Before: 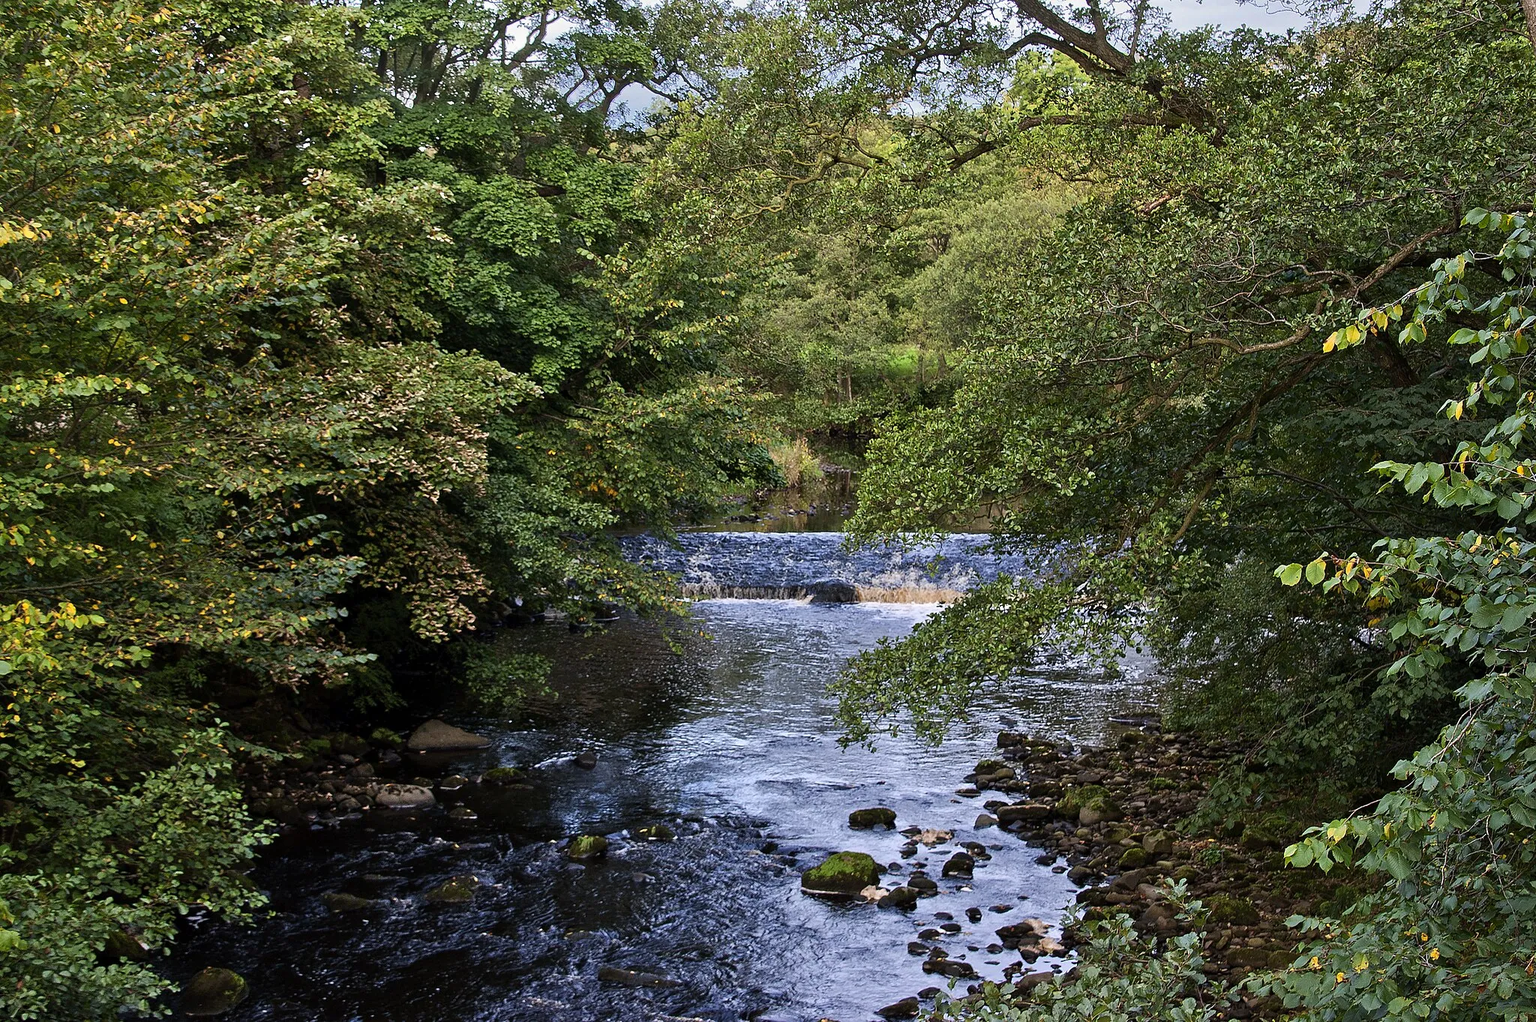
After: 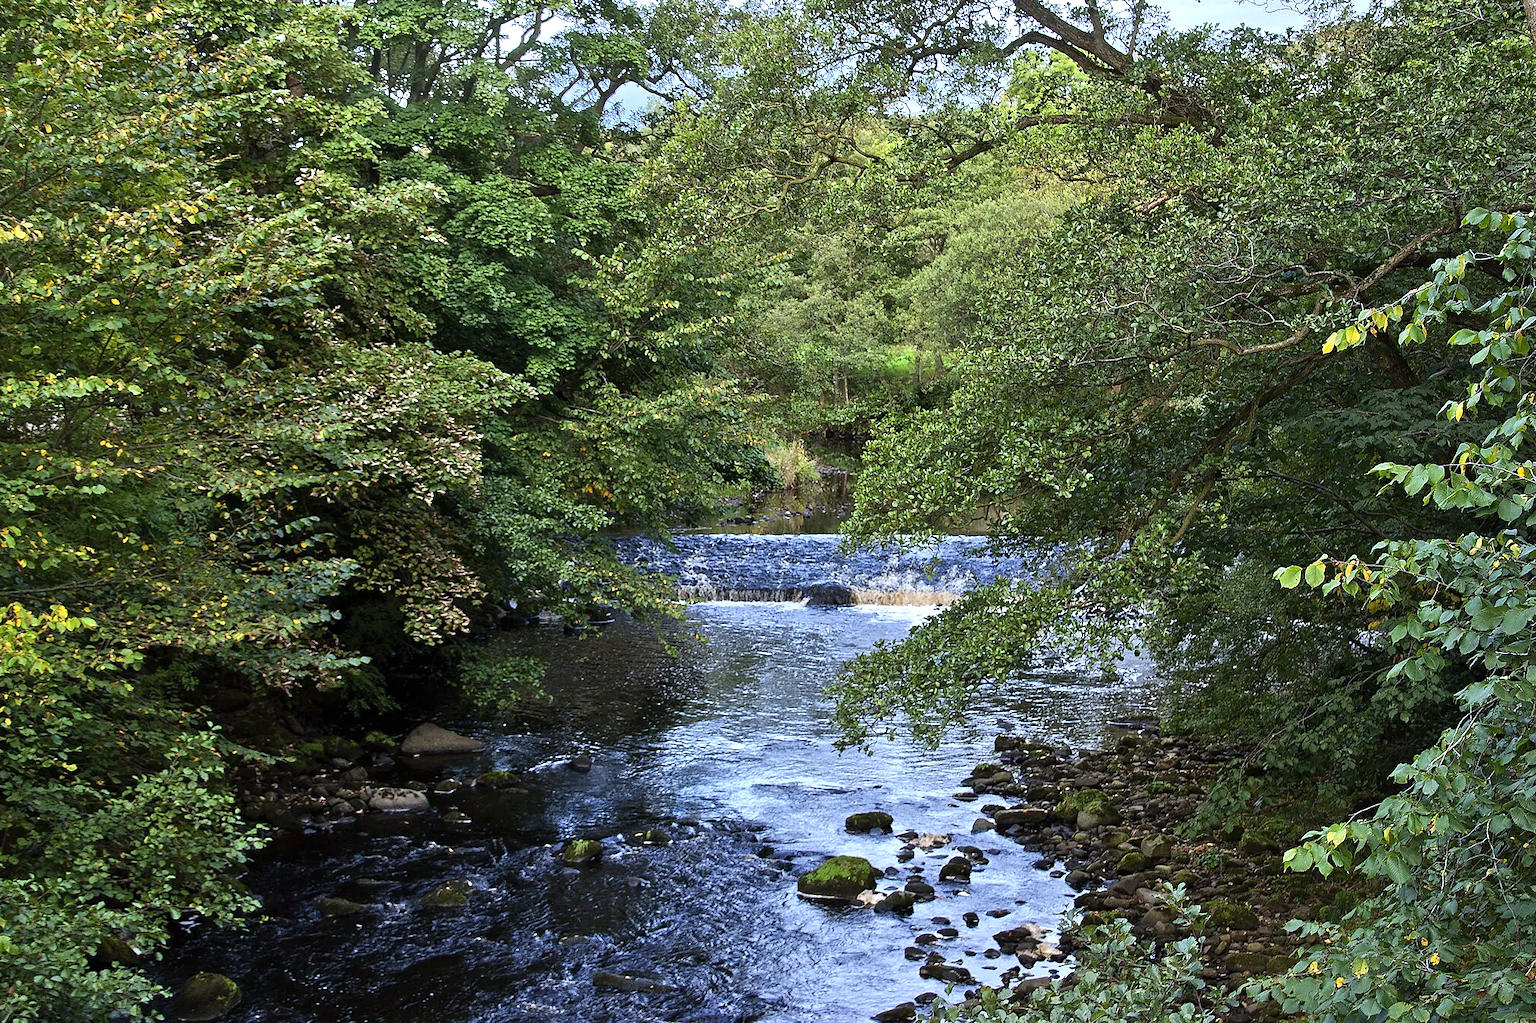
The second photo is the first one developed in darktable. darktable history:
crop and rotate: left 0.614%, top 0.179%, bottom 0.309%
exposure: black level correction 0, exposure 0.5 EV, compensate highlight preservation false
white balance: red 0.925, blue 1.046
